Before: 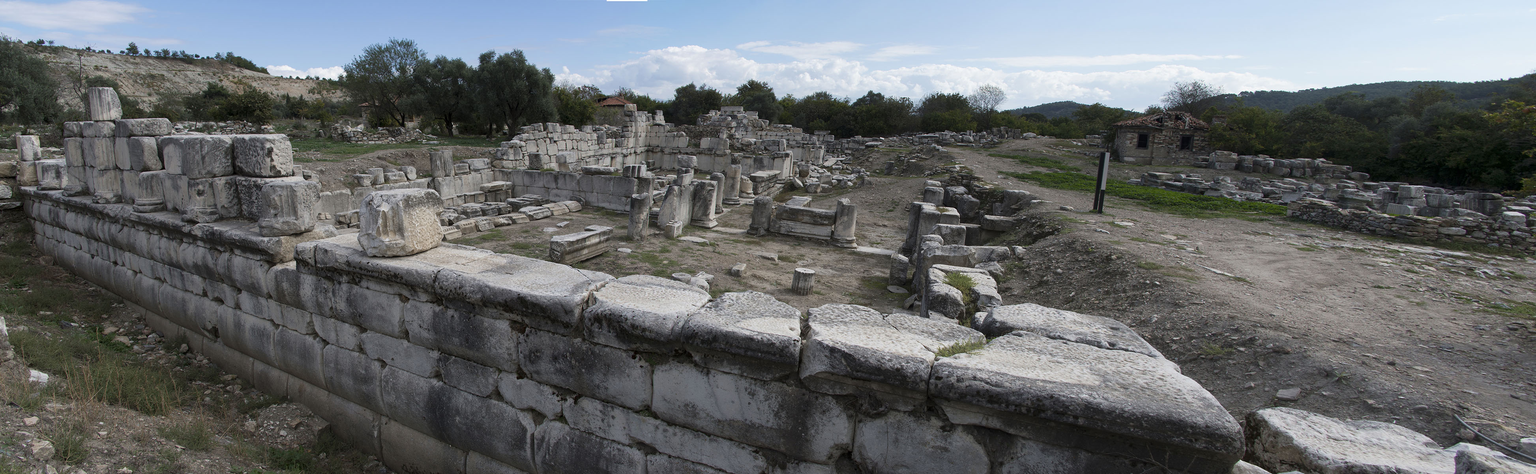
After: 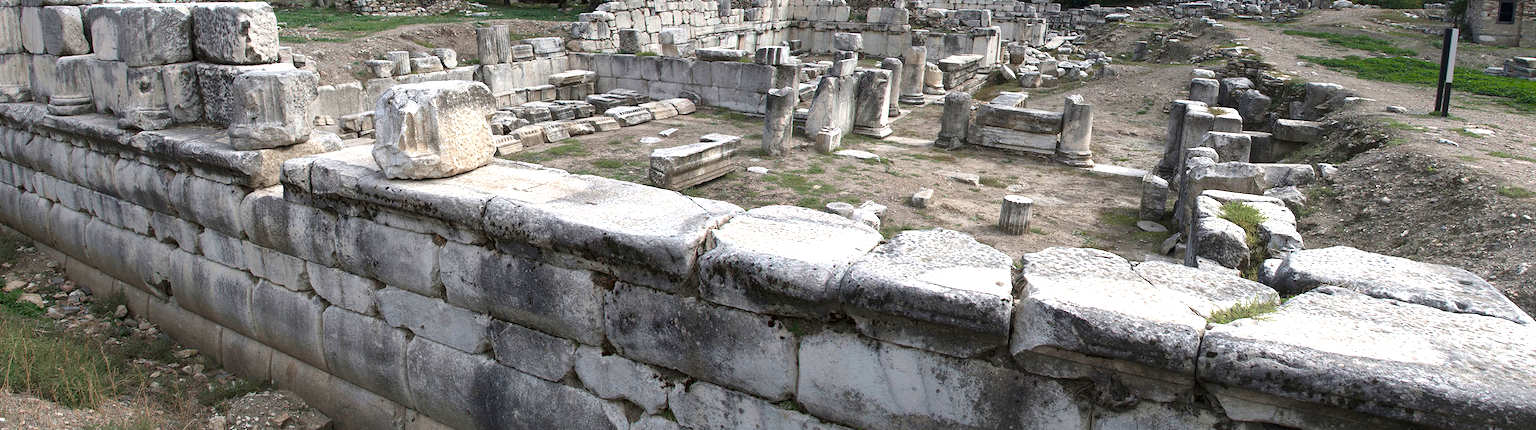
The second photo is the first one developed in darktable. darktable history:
crop: left 6.548%, top 28.03%, right 24.208%, bottom 9.044%
exposure: black level correction 0, exposure 1.1 EV, compensate highlight preservation false
